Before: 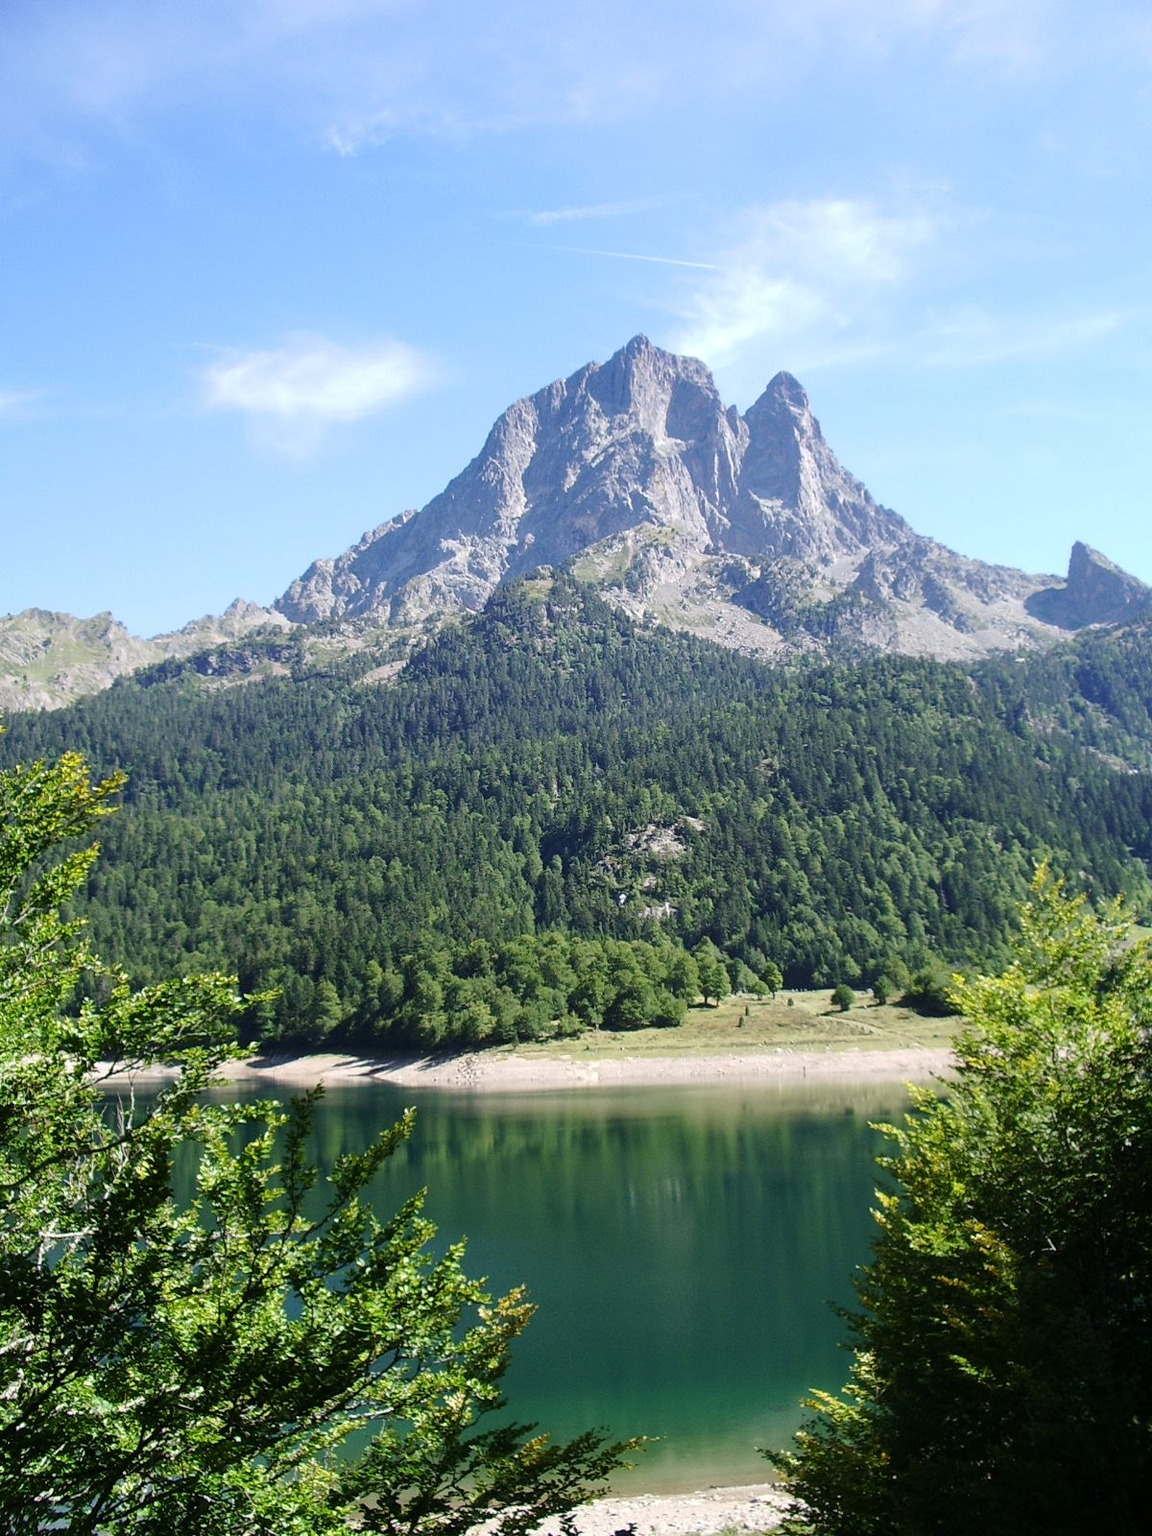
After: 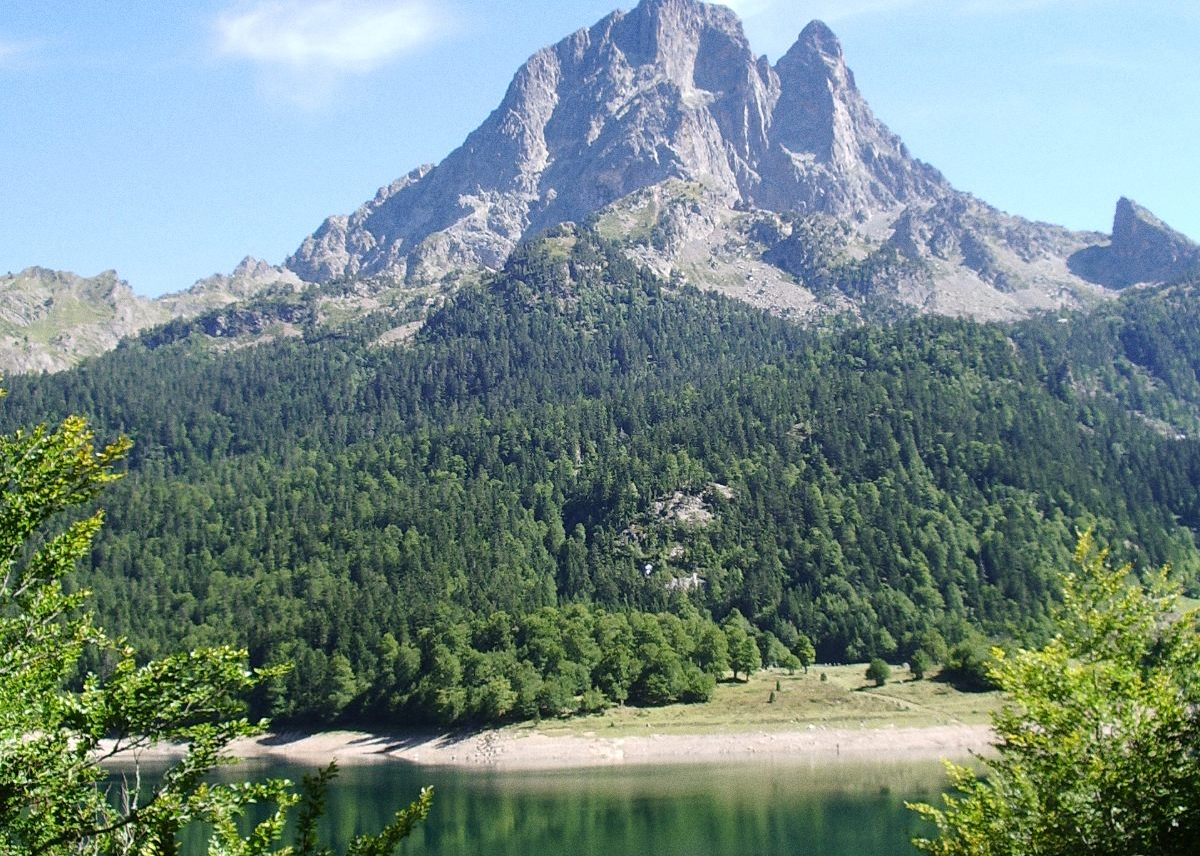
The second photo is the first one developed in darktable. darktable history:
crop and rotate: top 23.043%, bottom 23.437%
grain: on, module defaults
